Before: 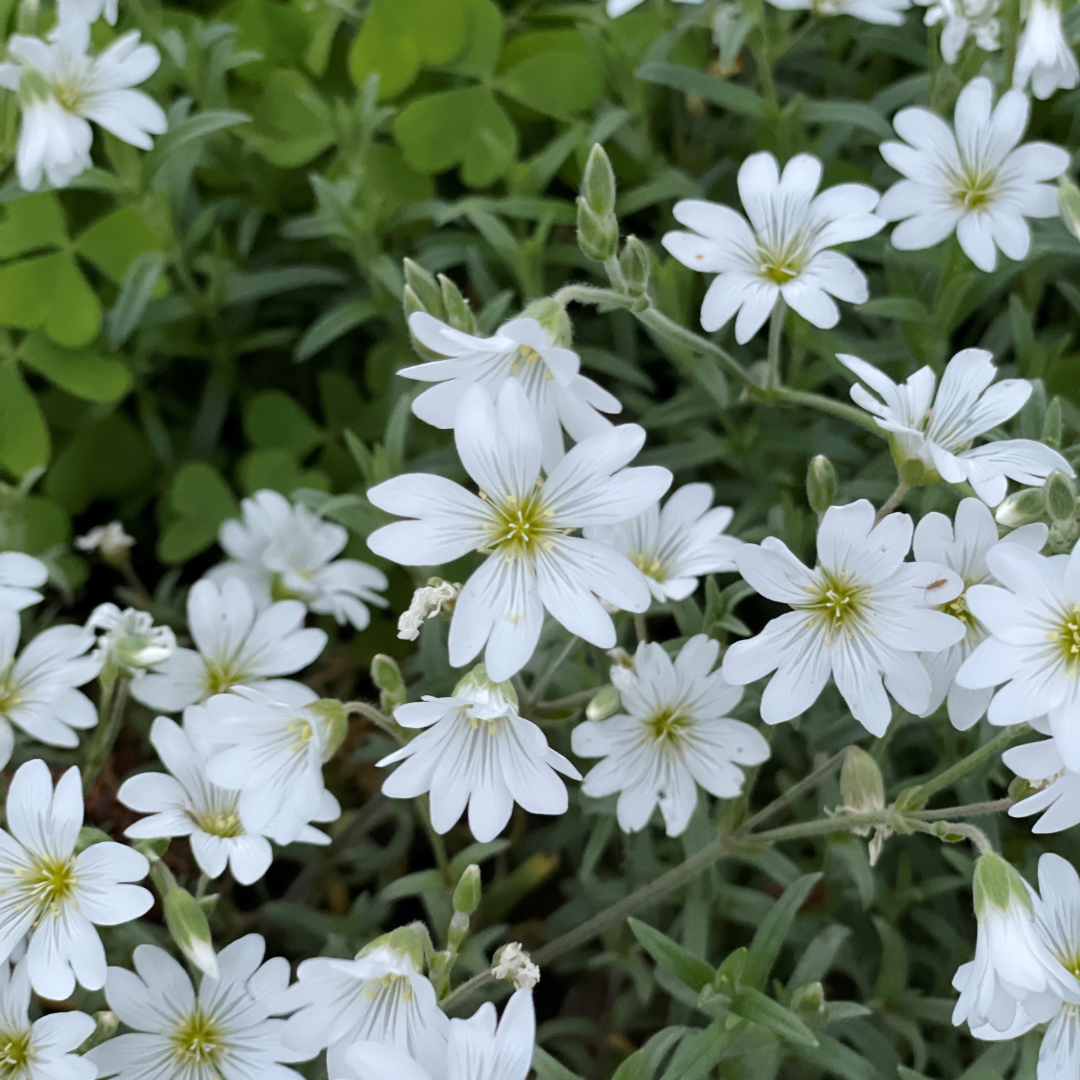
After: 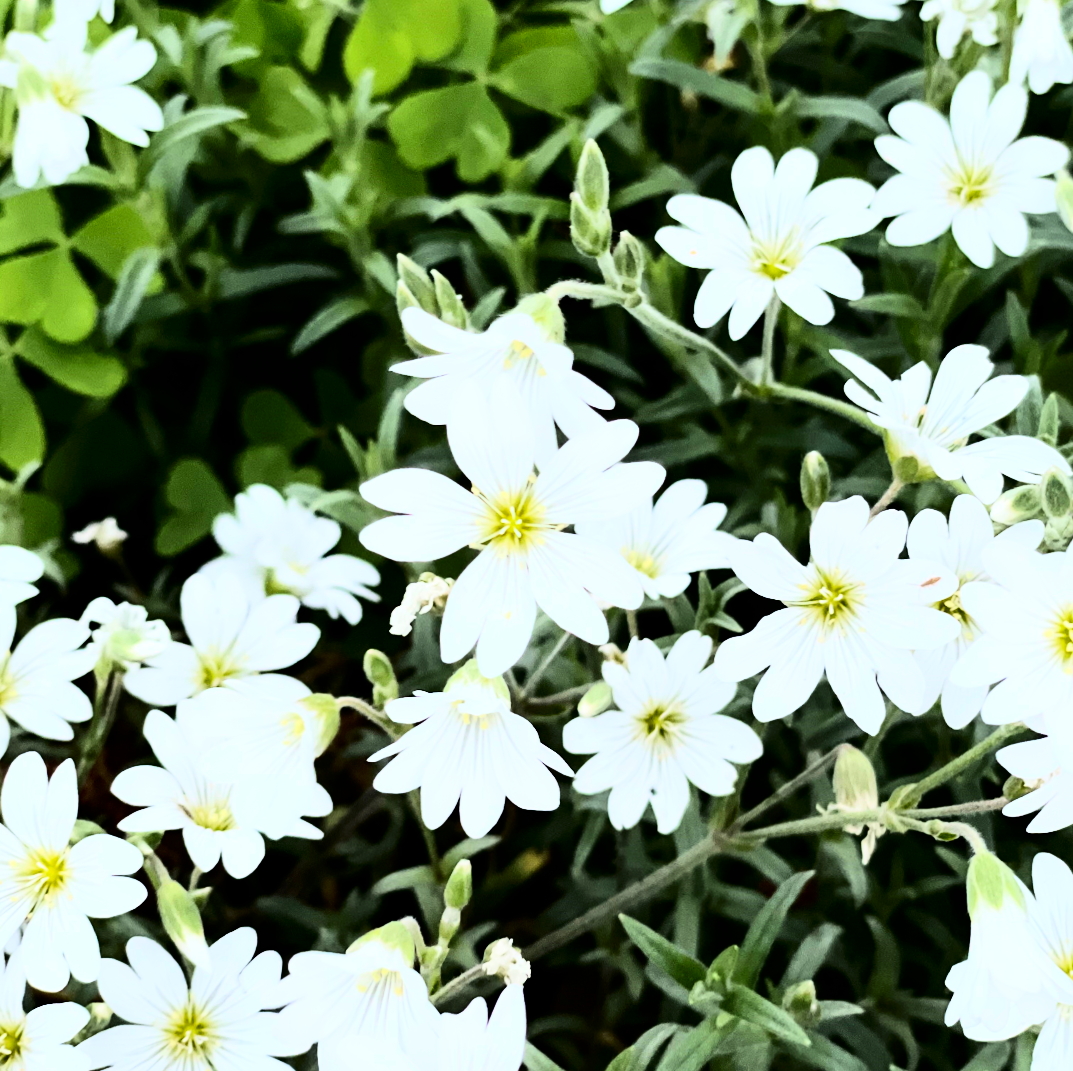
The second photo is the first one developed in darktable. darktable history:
rgb curve: curves: ch0 [(0, 0) (0.21, 0.15) (0.24, 0.21) (0.5, 0.75) (0.75, 0.96) (0.89, 0.99) (1, 1)]; ch1 [(0, 0.02) (0.21, 0.13) (0.25, 0.2) (0.5, 0.67) (0.75, 0.9) (0.89, 0.97) (1, 1)]; ch2 [(0, 0.02) (0.21, 0.13) (0.25, 0.2) (0.5, 0.67) (0.75, 0.9) (0.89, 0.97) (1, 1)], compensate middle gray true
contrast brightness saturation: contrast 0.2, brightness -0.11, saturation 0.1
rotate and perspective: rotation 0.192°, lens shift (horizontal) -0.015, crop left 0.005, crop right 0.996, crop top 0.006, crop bottom 0.99
